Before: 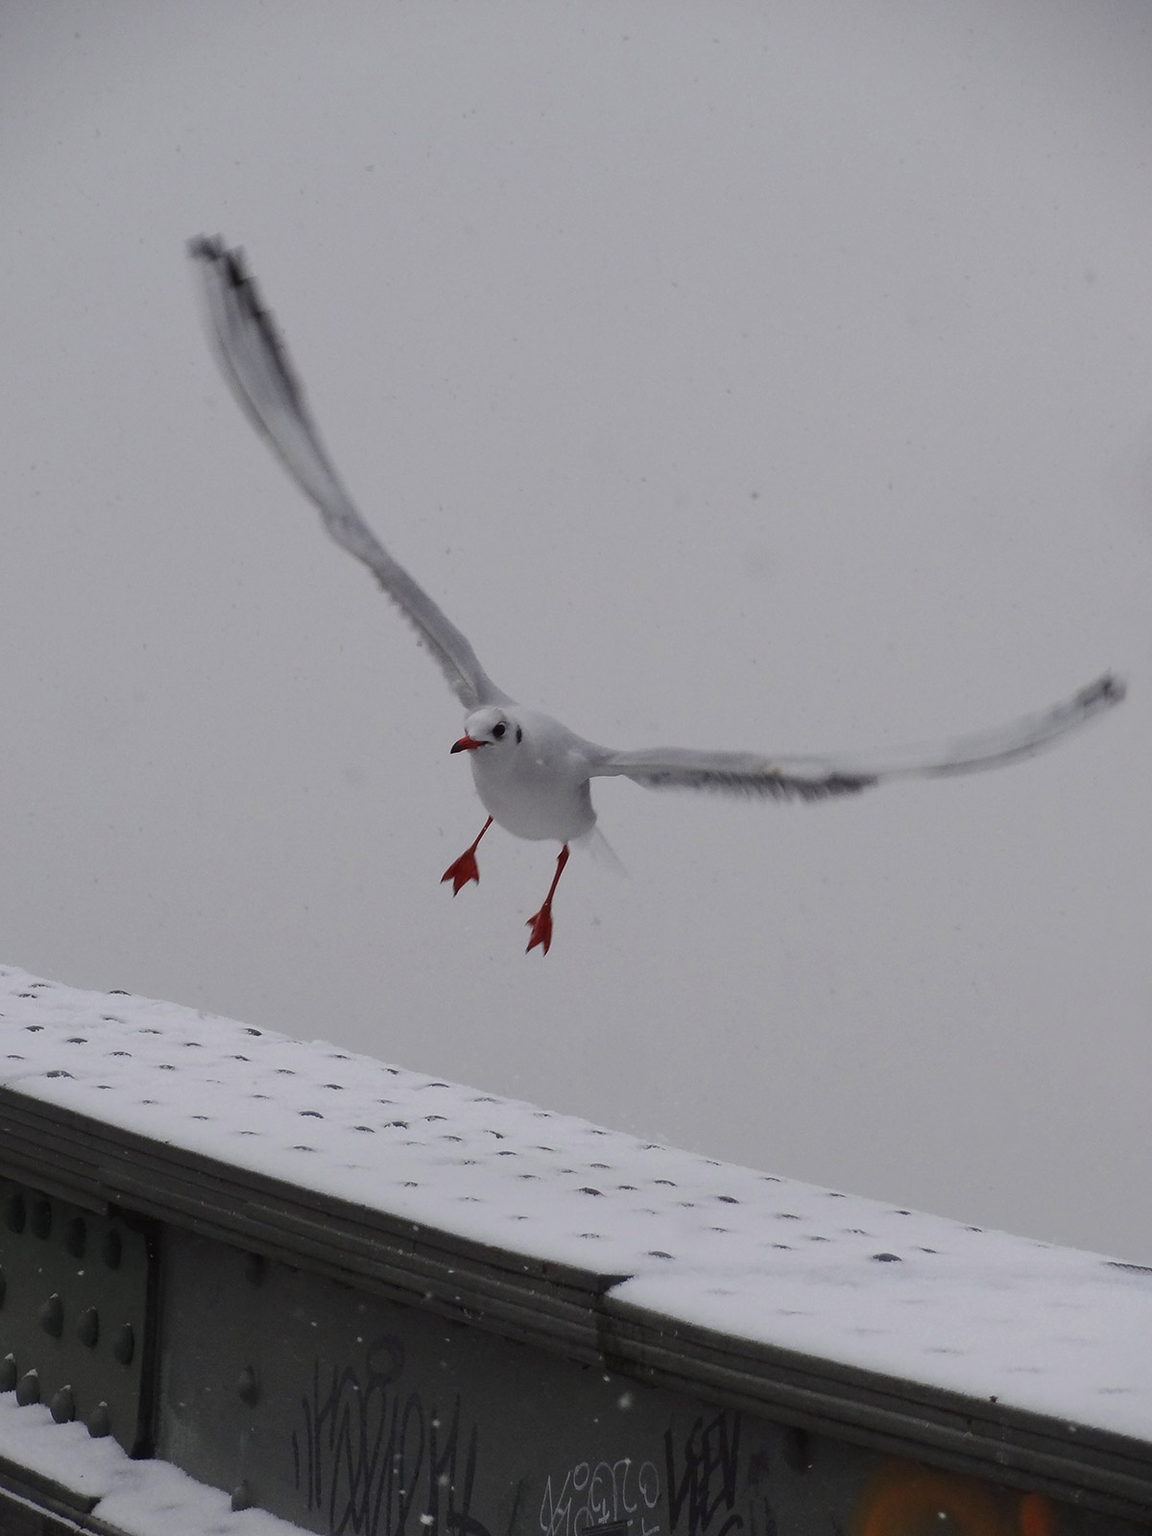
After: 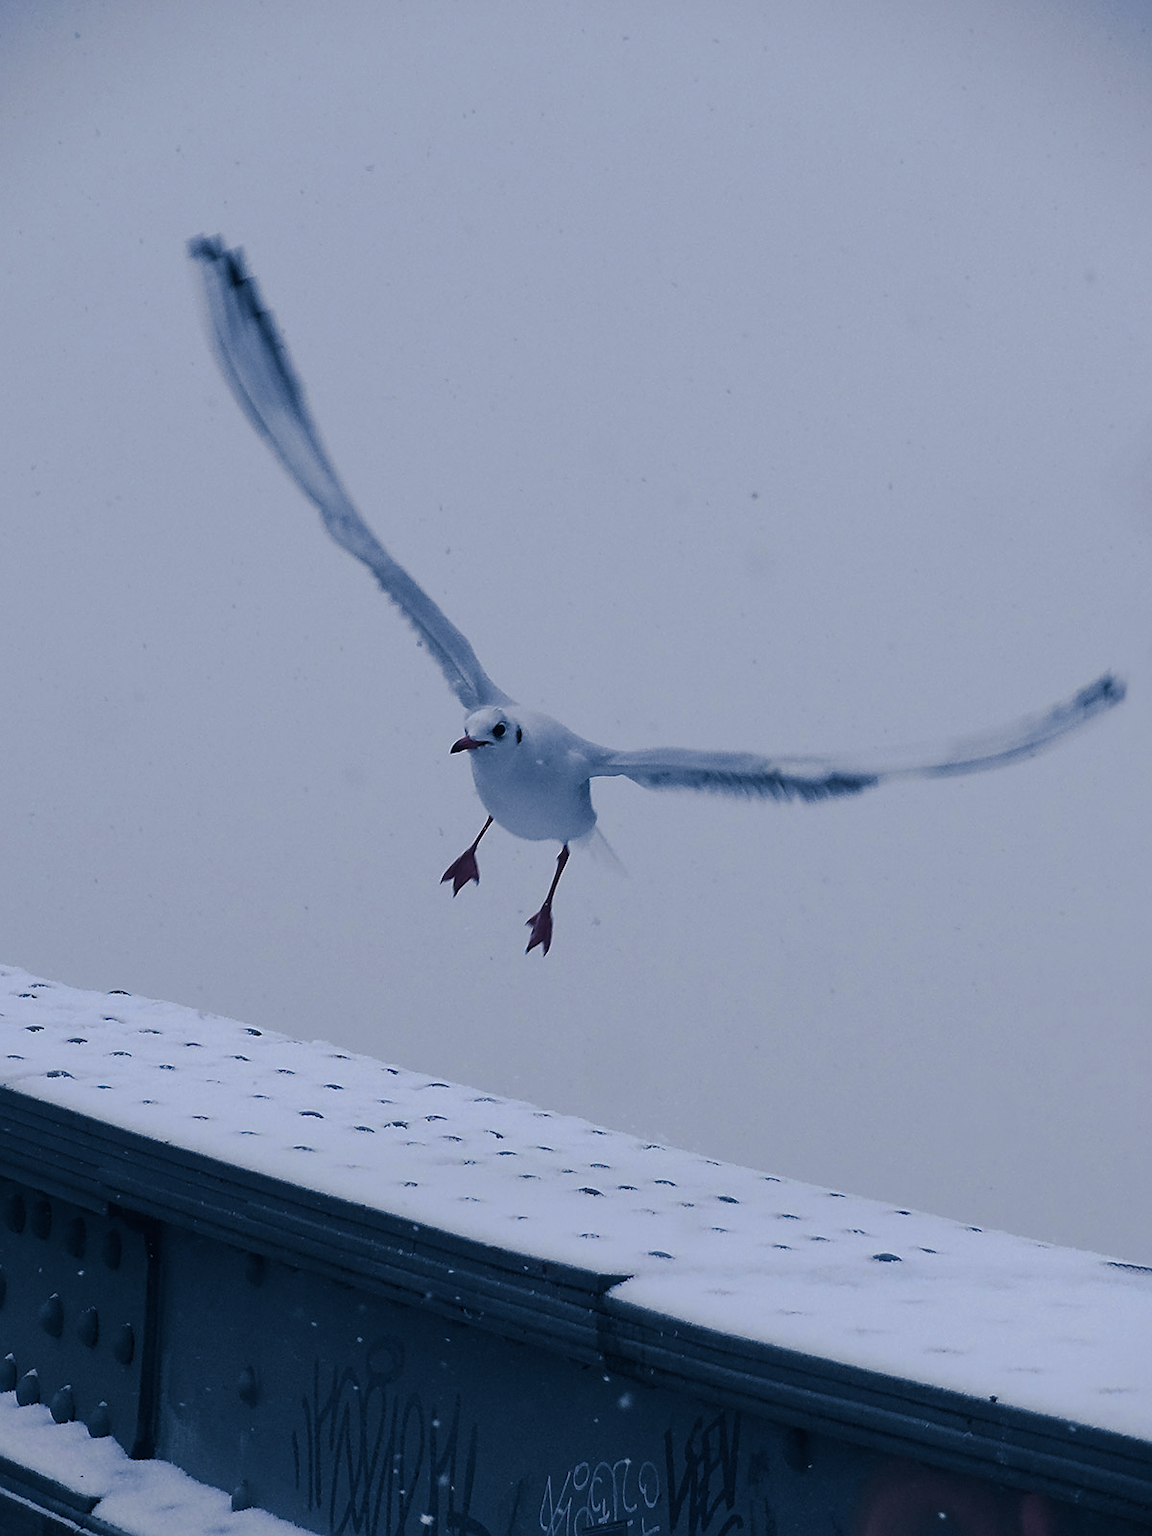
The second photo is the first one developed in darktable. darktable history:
white balance: red 0.931, blue 1.11
sharpen: on, module defaults
split-toning: shadows › hue 226.8°, shadows › saturation 0.84
